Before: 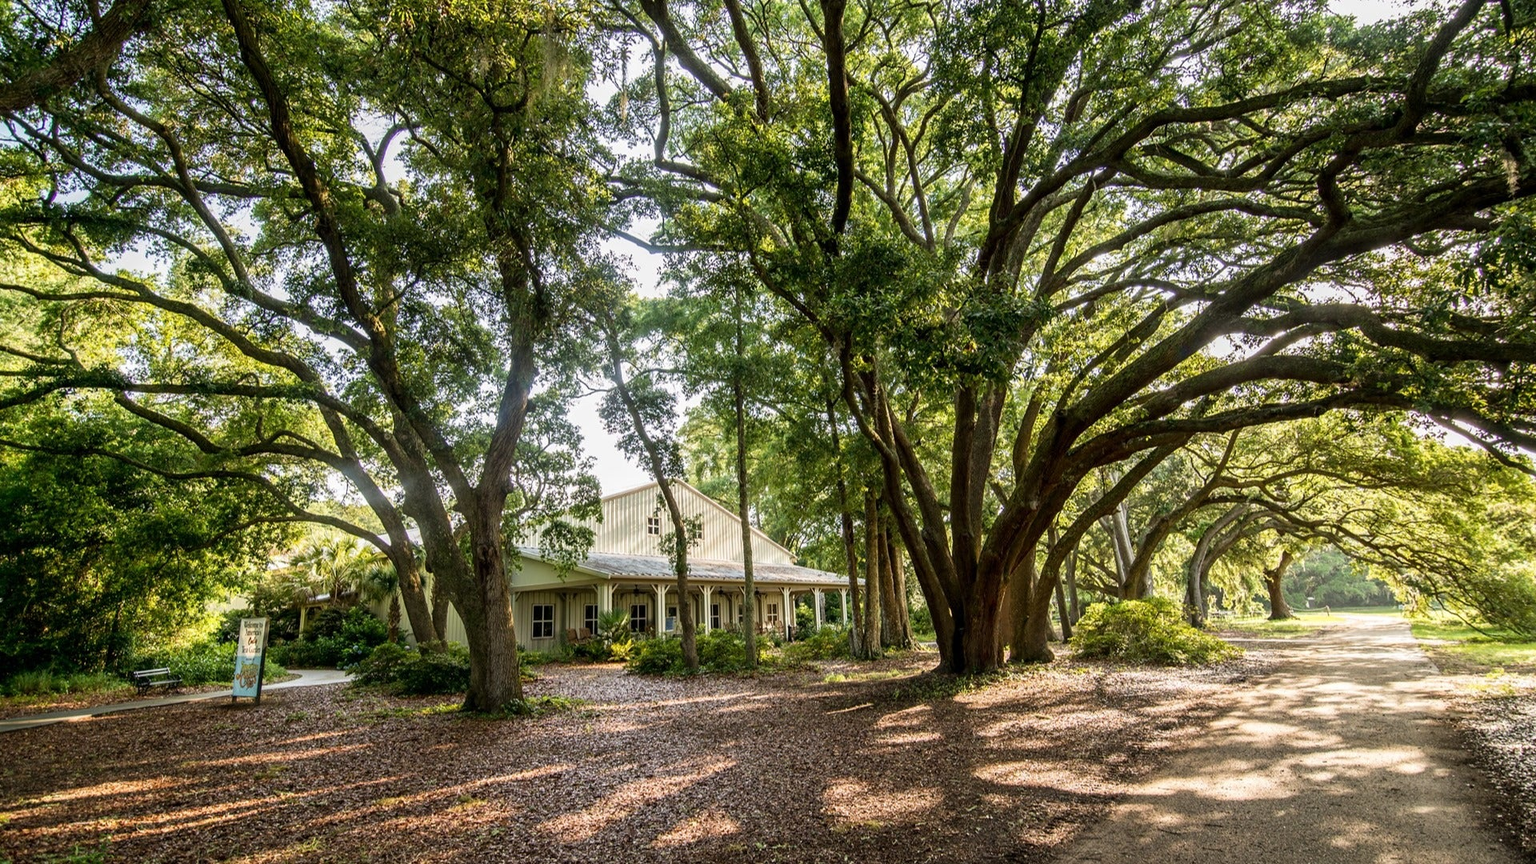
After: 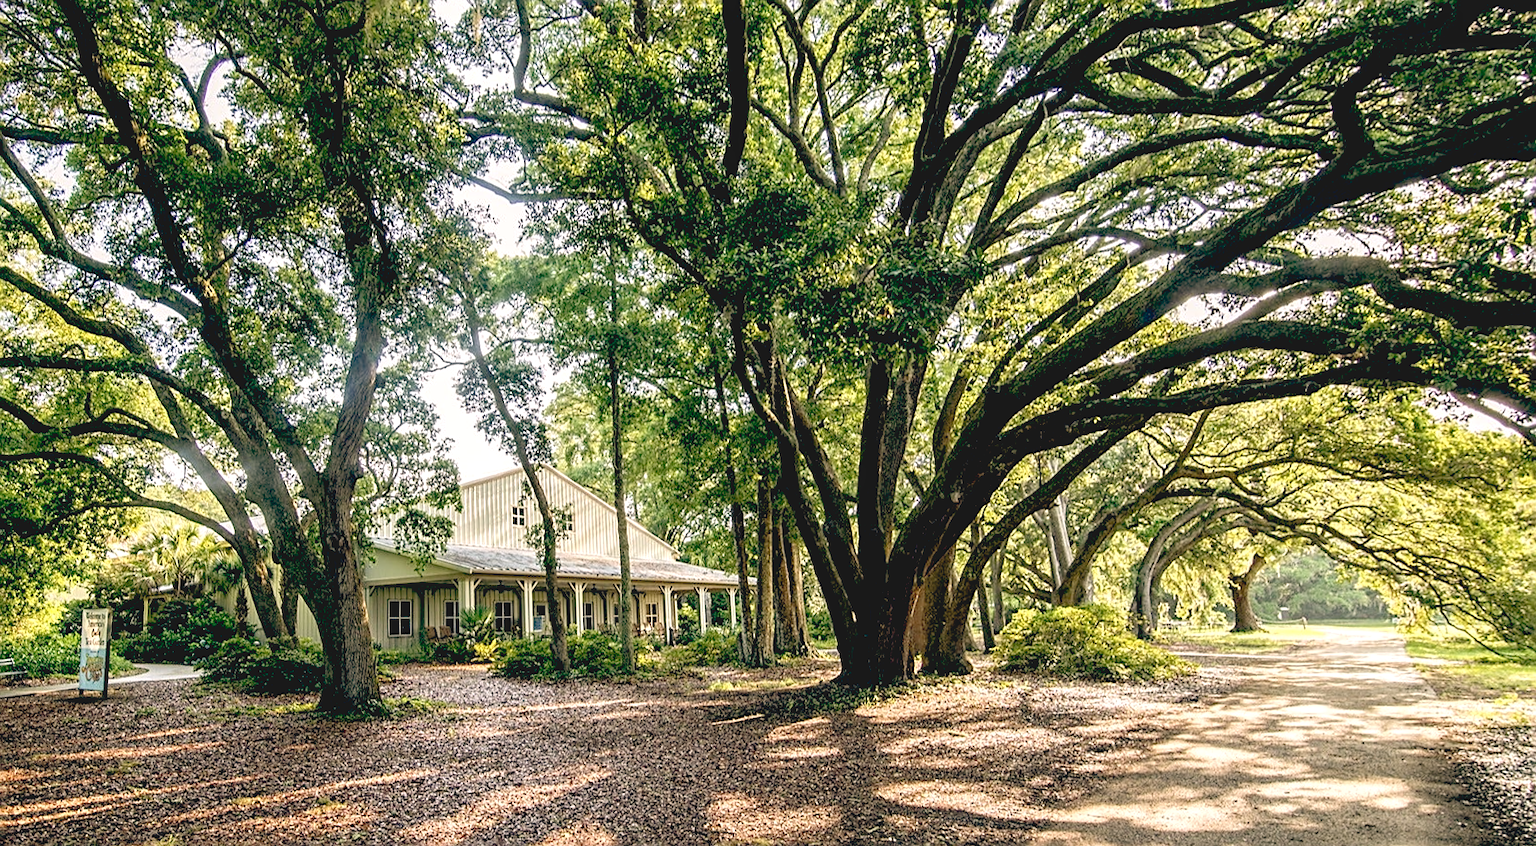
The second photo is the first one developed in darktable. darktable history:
rotate and perspective: rotation 0.062°, lens shift (vertical) 0.115, lens shift (horizontal) -0.133, crop left 0.047, crop right 0.94, crop top 0.061, crop bottom 0.94
contrast brightness saturation: contrast -0.15, brightness 0.05, saturation -0.12
sharpen: on, module defaults
crop and rotate: left 8.262%, top 9.226%
local contrast: highlights 100%, shadows 100%, detail 120%, midtone range 0.2
exposure: black level correction 0, exposure 0.5 EV, compensate exposure bias true, compensate highlight preservation false
tone equalizer: on, module defaults
color balance: lift [0.975, 0.993, 1, 1.015], gamma [1.1, 1, 1, 0.945], gain [1, 1.04, 1, 0.95]
